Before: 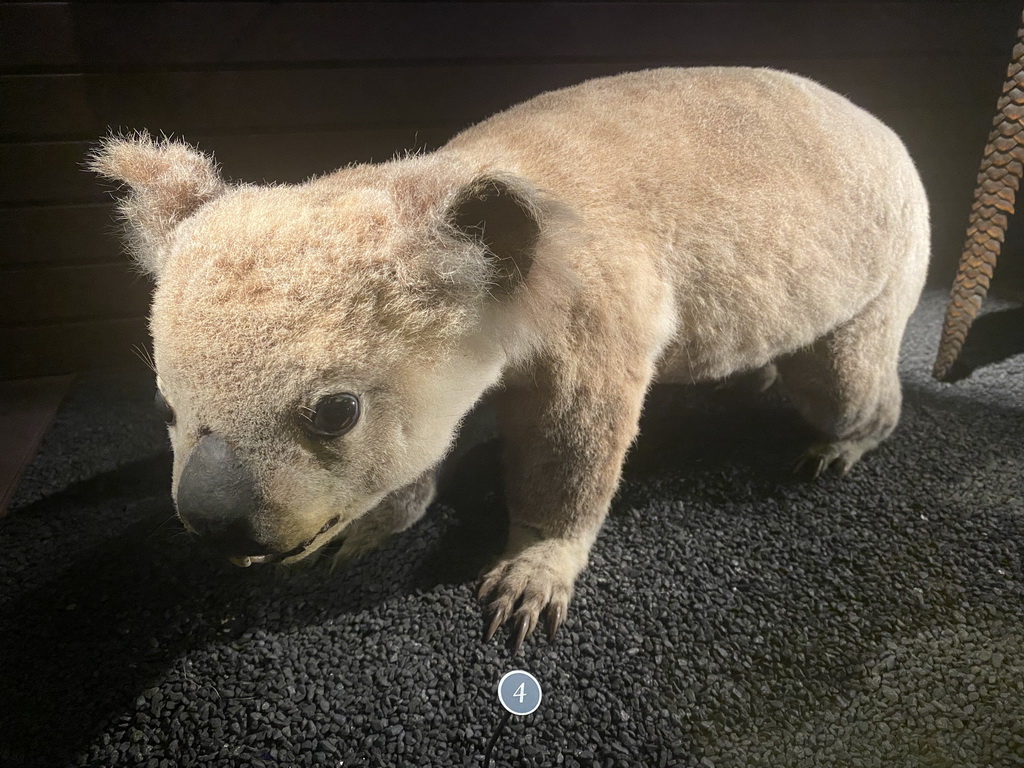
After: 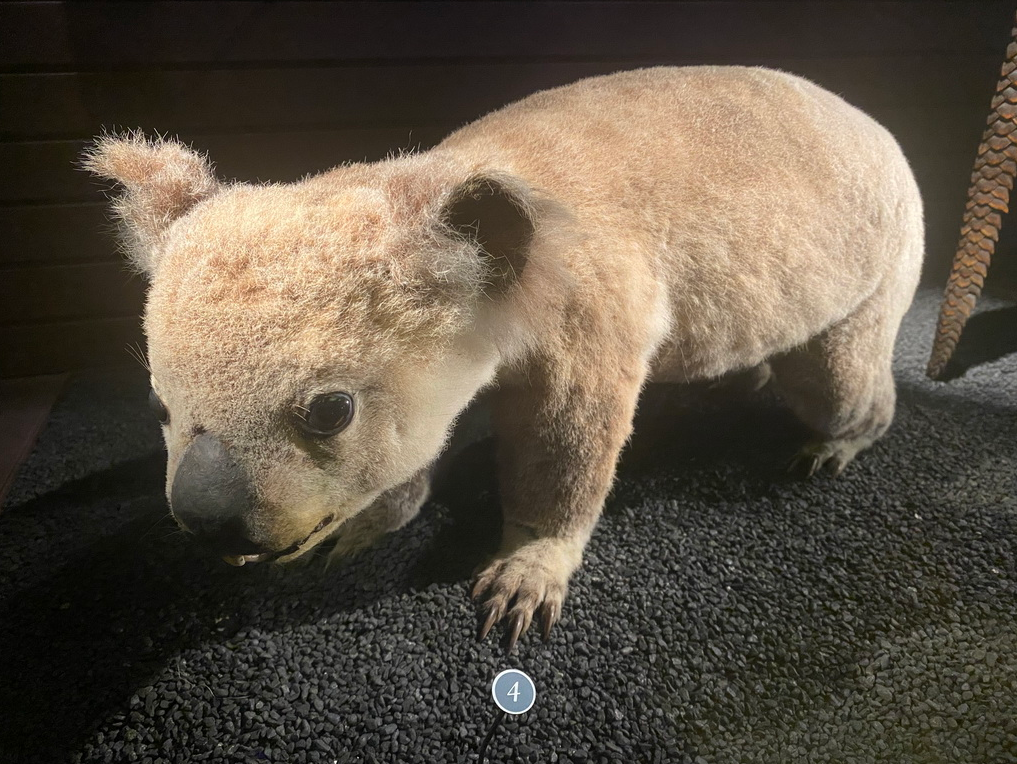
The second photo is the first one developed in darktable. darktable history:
vignetting: fall-off start 116.67%, fall-off radius 59.26%, brightness -0.31, saturation -0.056
crop and rotate: left 0.614%, top 0.179%, bottom 0.309%
